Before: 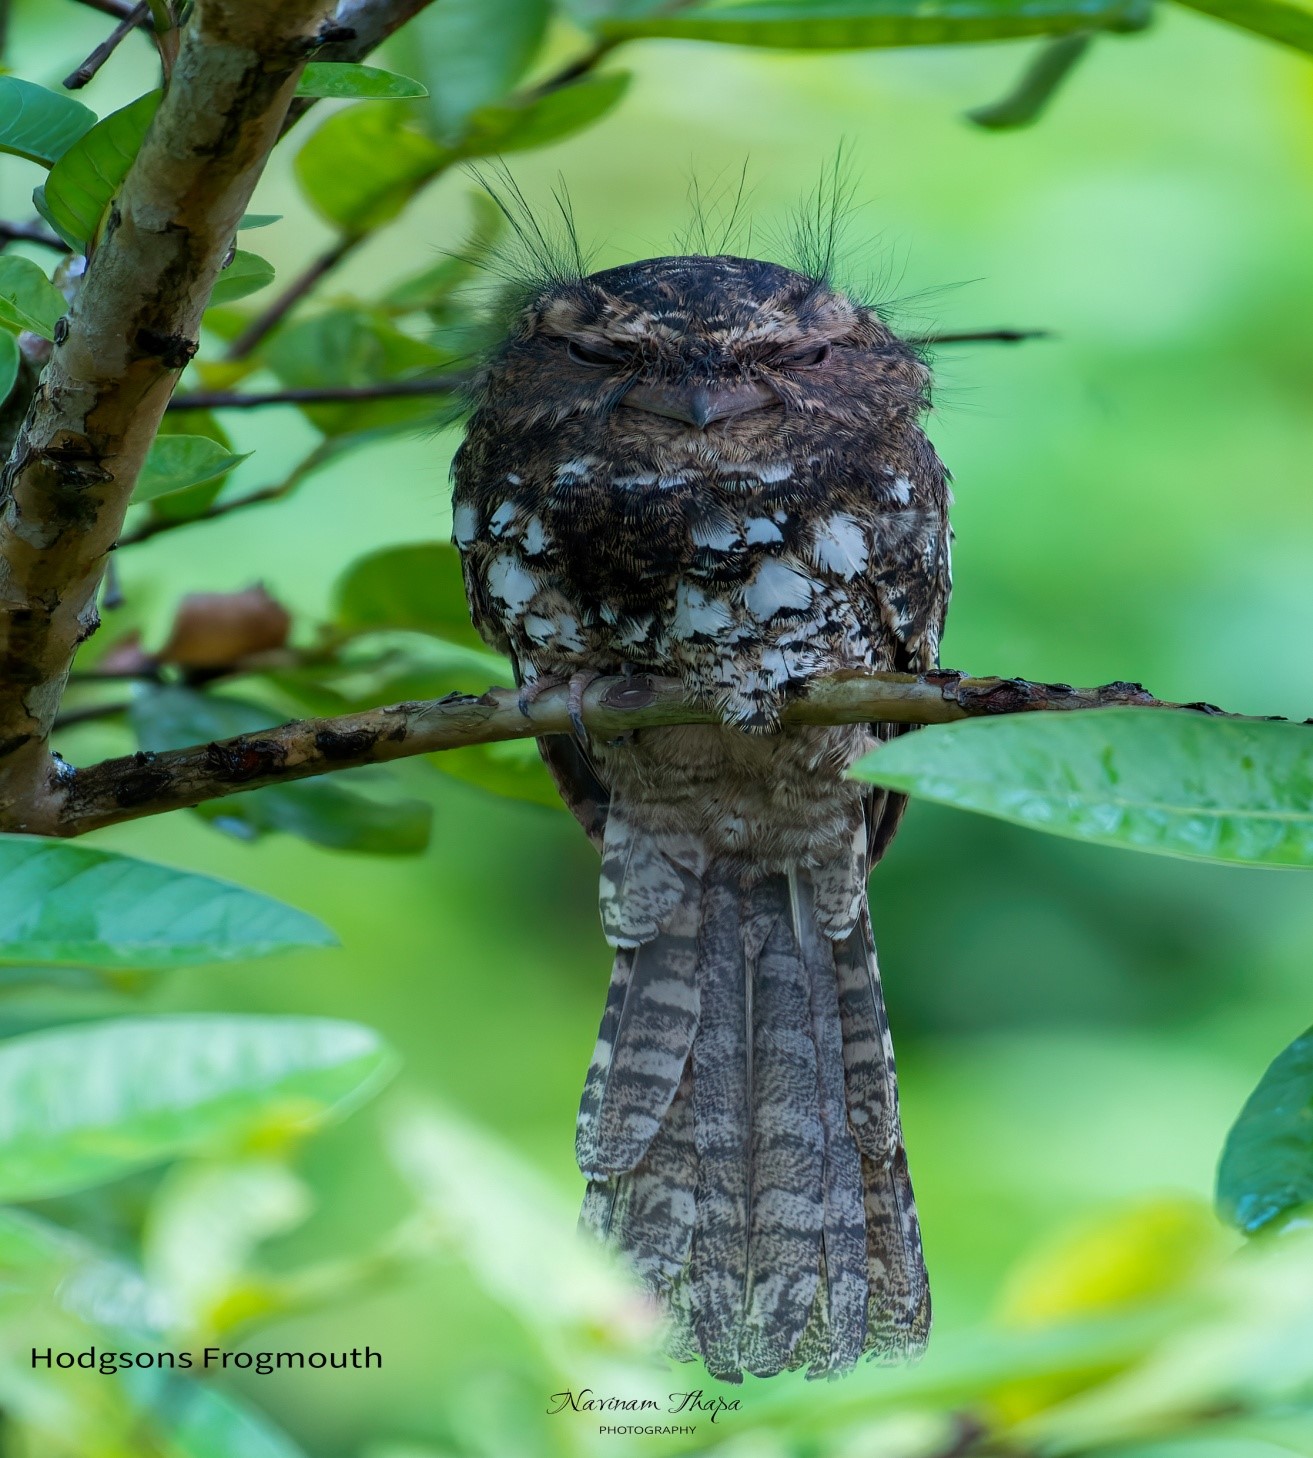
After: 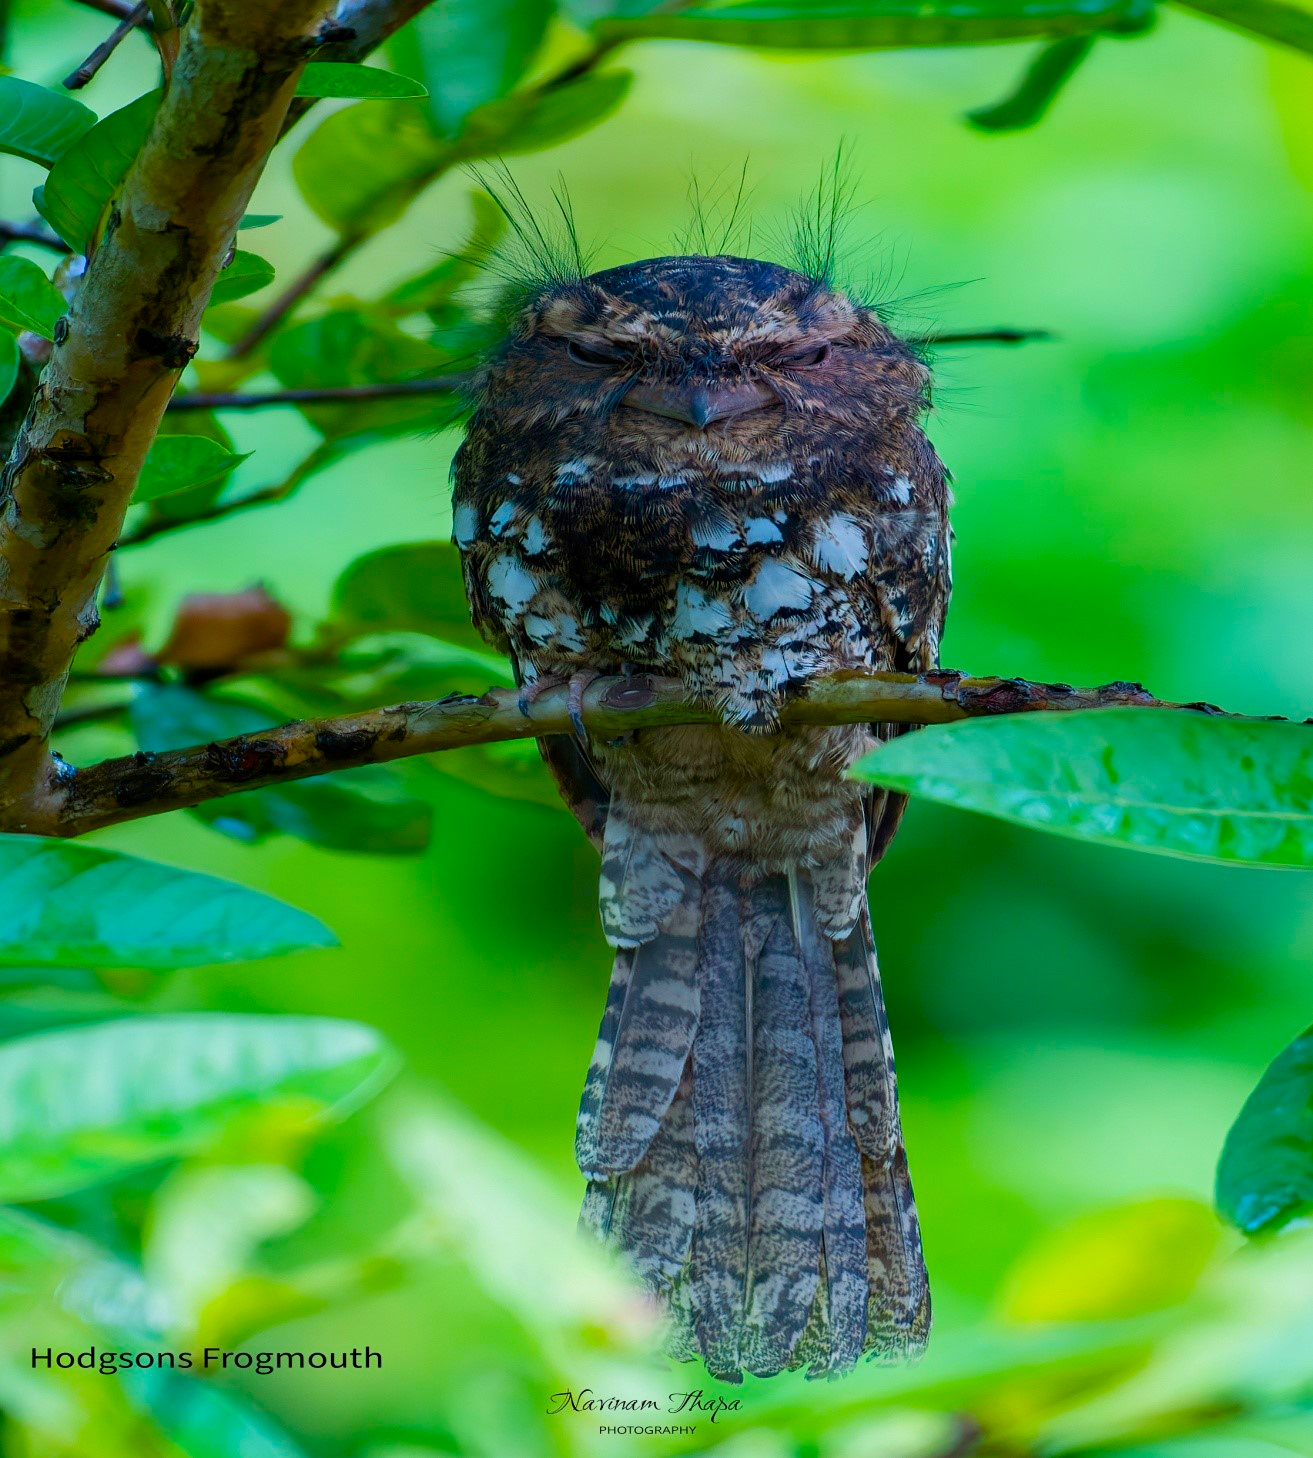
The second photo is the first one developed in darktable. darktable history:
contrast brightness saturation: saturation 0.123
color balance rgb: linear chroma grading › global chroma 15.525%, perceptual saturation grading › global saturation 27.551%, perceptual saturation grading › highlights -25.287%, perceptual saturation grading › shadows 24.127%, perceptual brilliance grading › global brilliance -1.824%, perceptual brilliance grading › highlights -1.241%, perceptual brilliance grading › mid-tones -0.675%, perceptual brilliance grading › shadows -1.498%, global vibrance 20%
